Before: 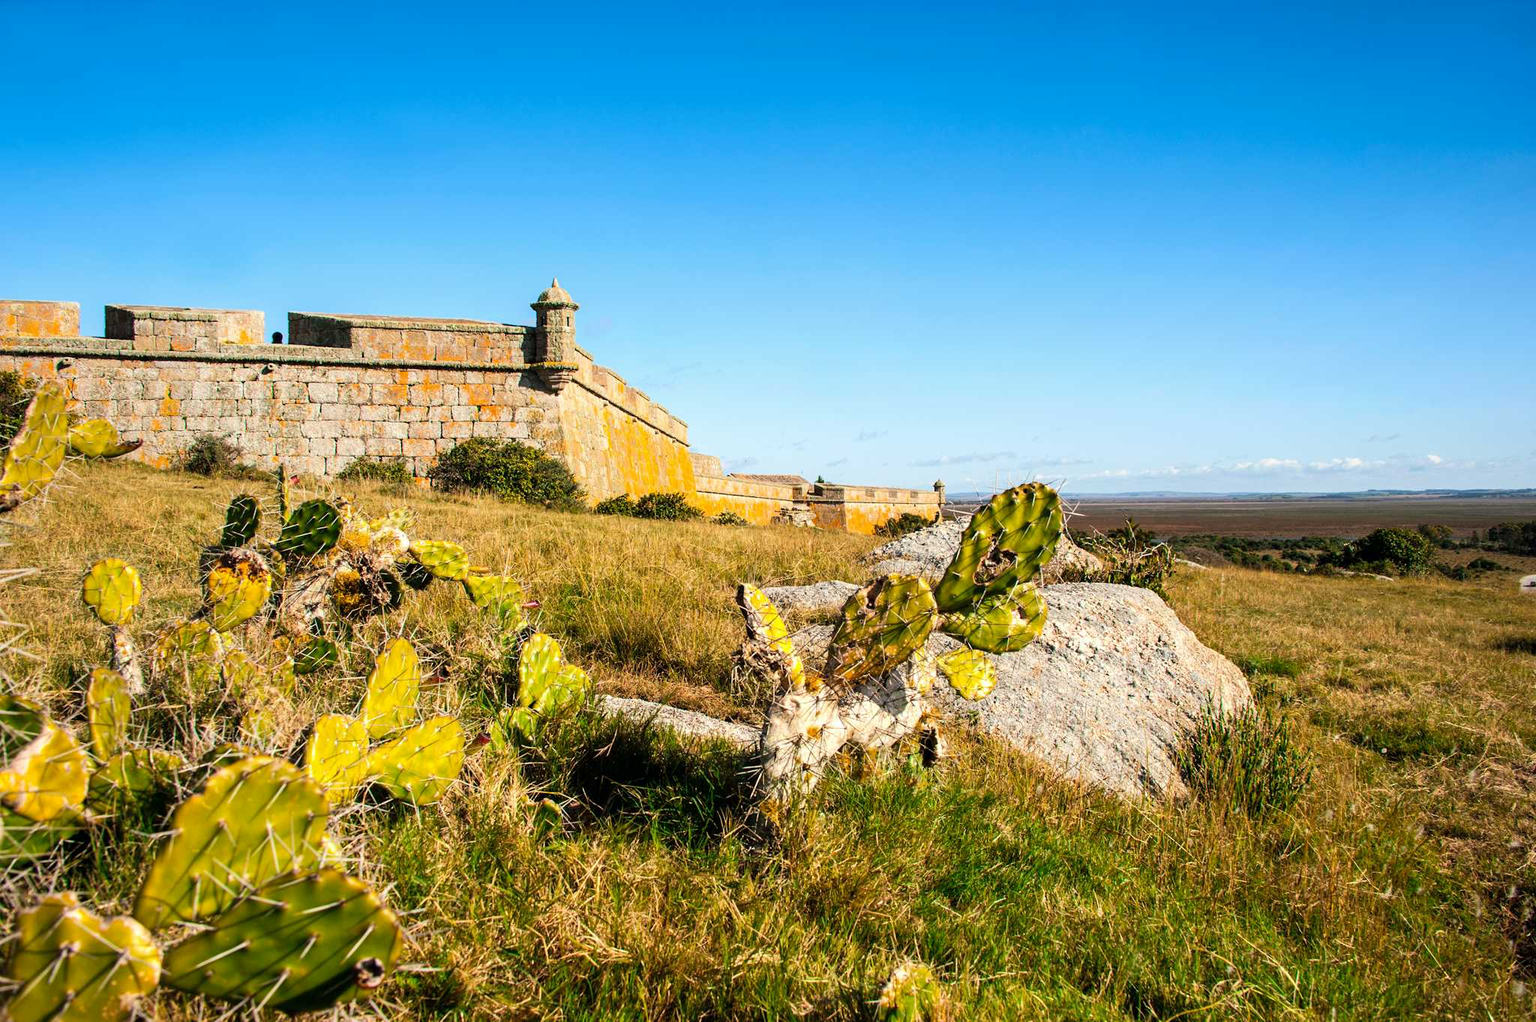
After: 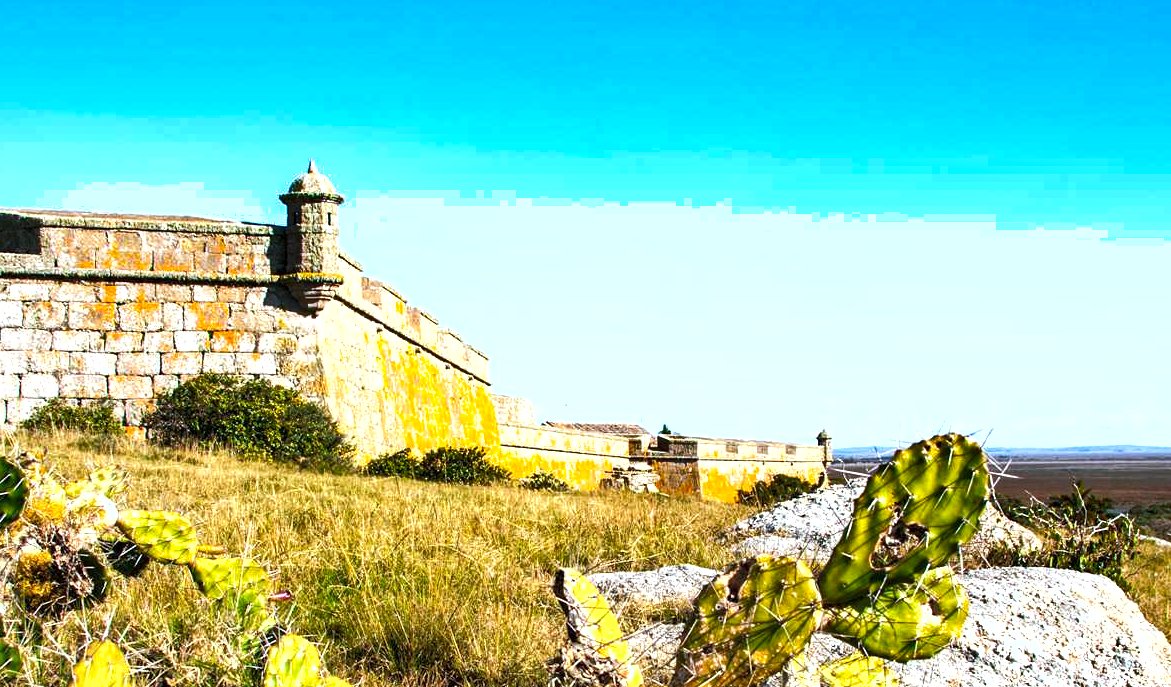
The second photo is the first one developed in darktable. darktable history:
white balance: red 0.926, green 1.003, blue 1.133
shadows and highlights: low approximation 0.01, soften with gaussian
local contrast: highlights 100%, shadows 100%, detail 120%, midtone range 0.2
crop: left 20.932%, top 15.471%, right 21.848%, bottom 34.081%
exposure: black level correction 0, exposure 0.7 EV, compensate exposure bias true, compensate highlight preservation false
